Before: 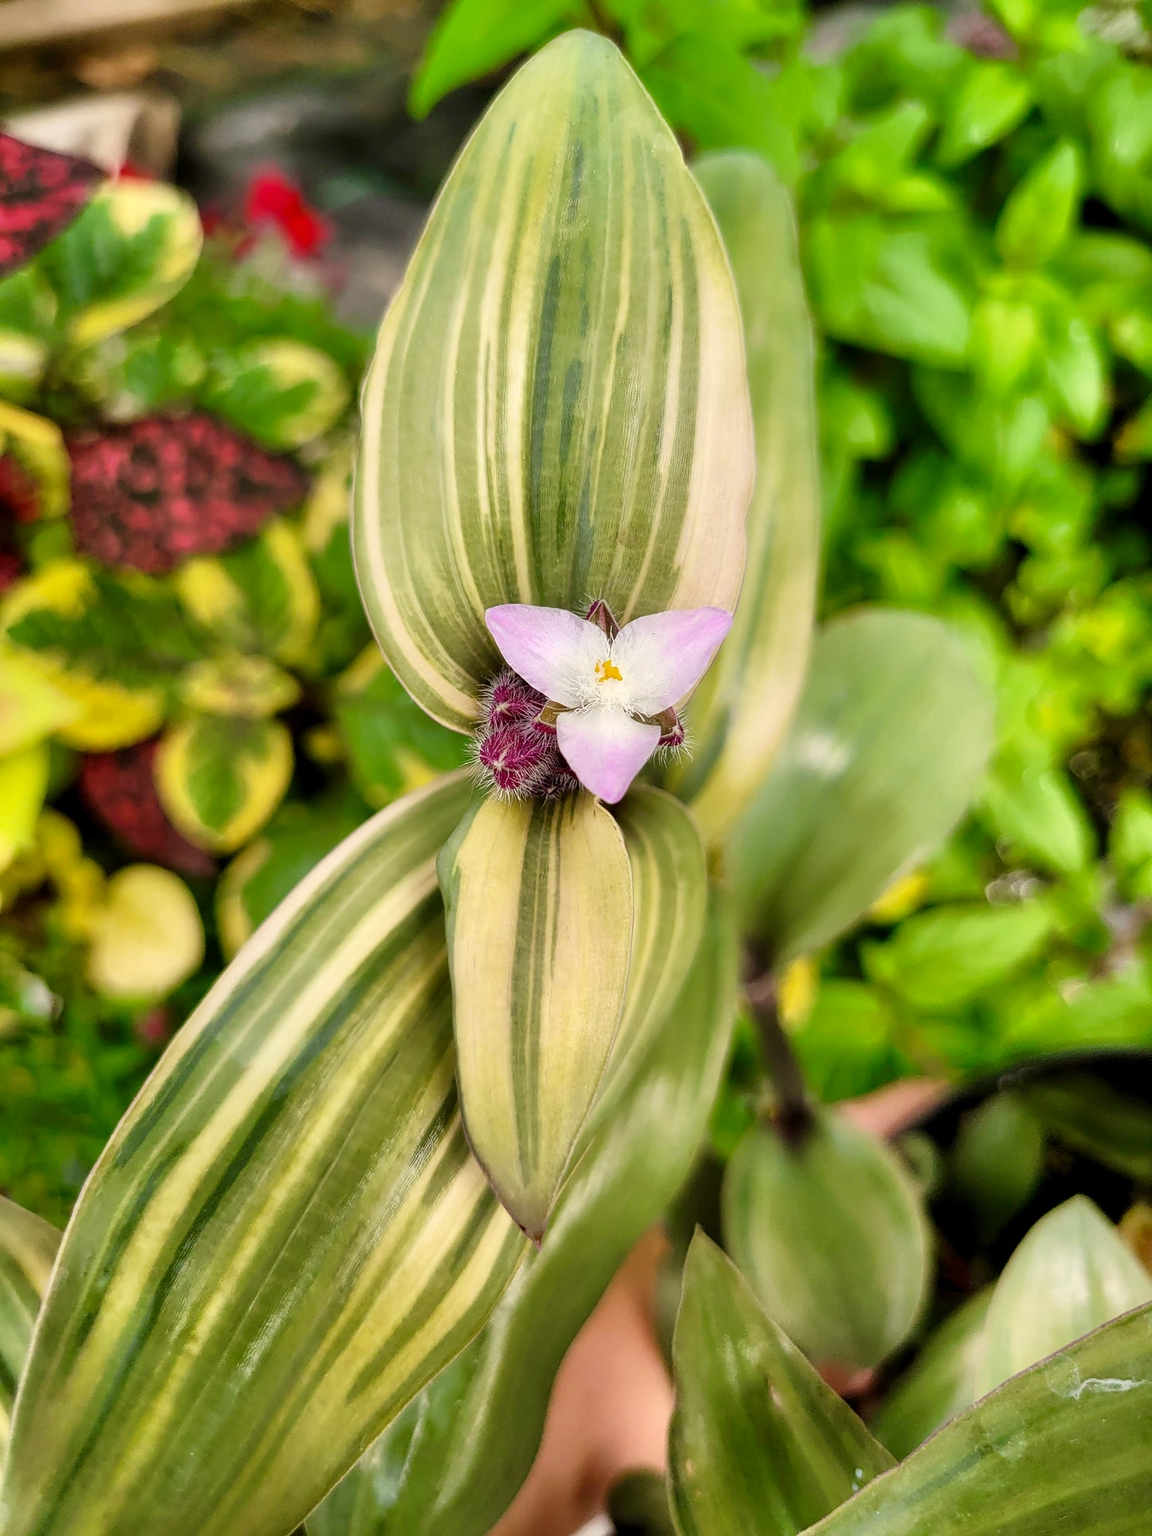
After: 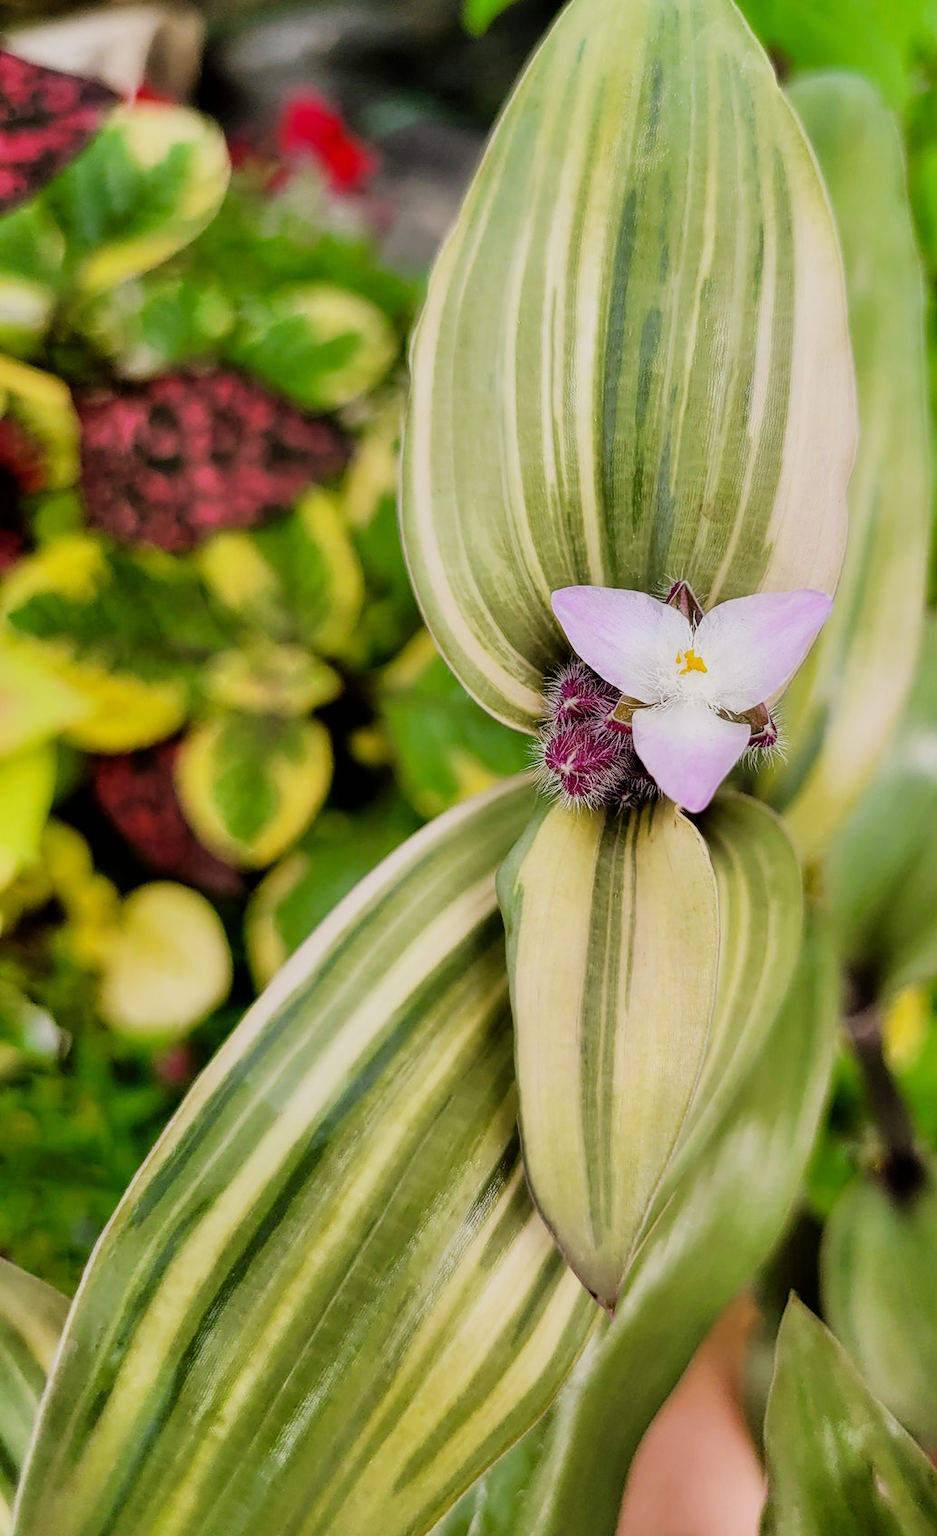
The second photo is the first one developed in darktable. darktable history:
white balance: red 0.984, blue 1.059
crop: top 5.803%, right 27.864%, bottom 5.804%
filmic rgb: black relative exposure -7.65 EV, hardness 4.02, contrast 1.1, highlights saturation mix -30%
